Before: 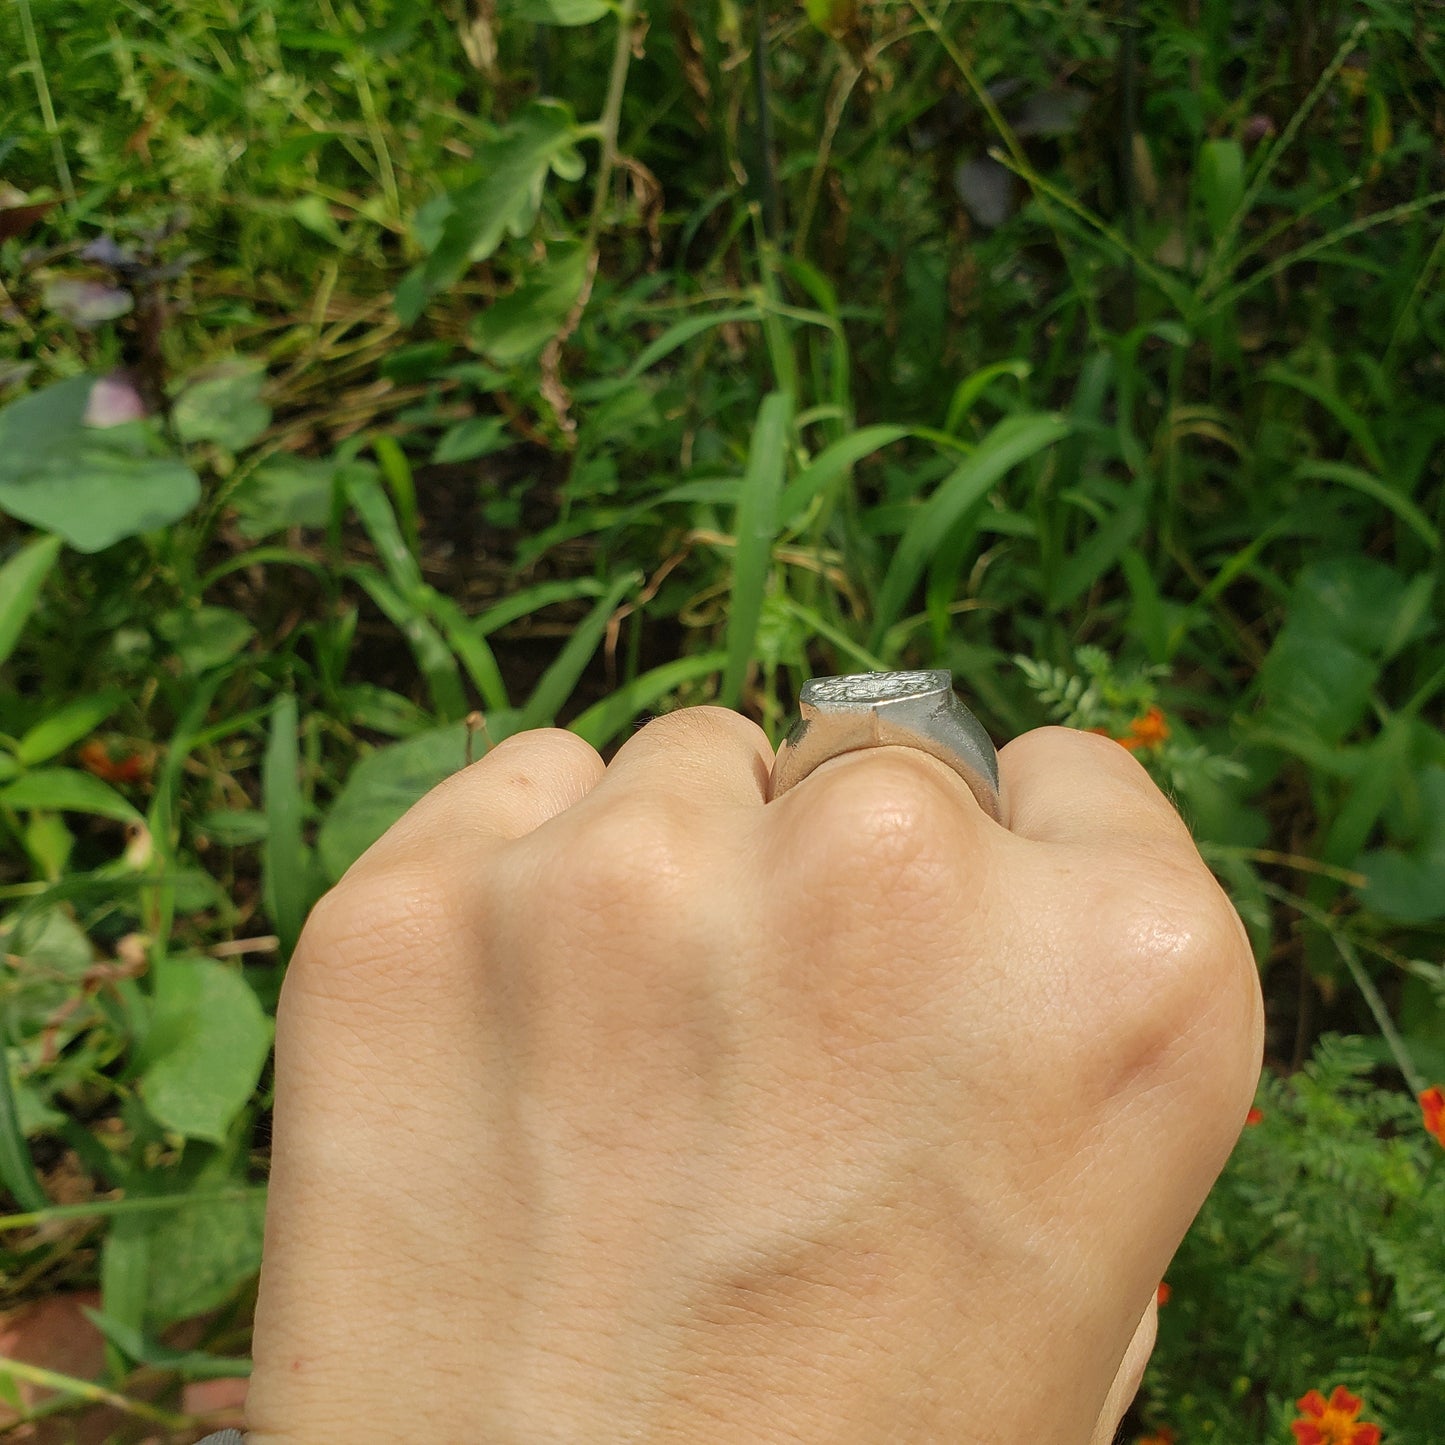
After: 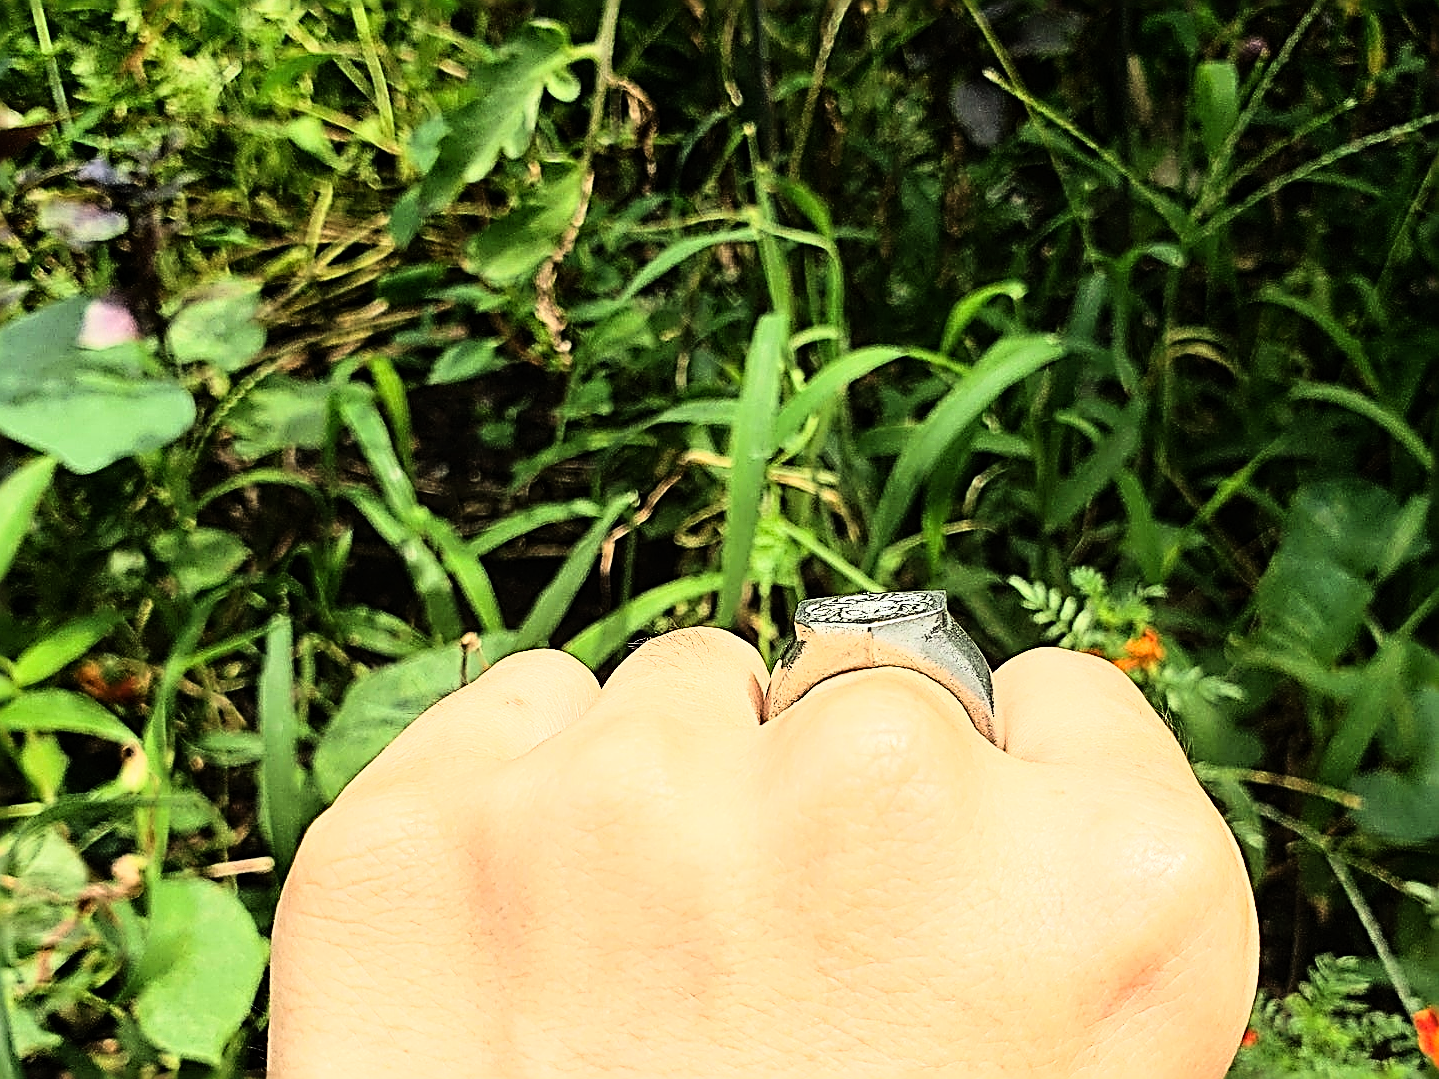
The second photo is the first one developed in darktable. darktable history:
rgb curve: curves: ch0 [(0, 0) (0.21, 0.15) (0.24, 0.21) (0.5, 0.75) (0.75, 0.96) (0.89, 0.99) (1, 1)]; ch1 [(0, 0.02) (0.21, 0.13) (0.25, 0.2) (0.5, 0.67) (0.75, 0.9) (0.89, 0.97) (1, 1)]; ch2 [(0, 0.02) (0.21, 0.13) (0.25, 0.2) (0.5, 0.67) (0.75, 0.9) (0.89, 0.97) (1, 1)], compensate middle gray true
crop: left 0.387%, top 5.469%, bottom 19.809%
sharpen: radius 3.158, amount 1.731
